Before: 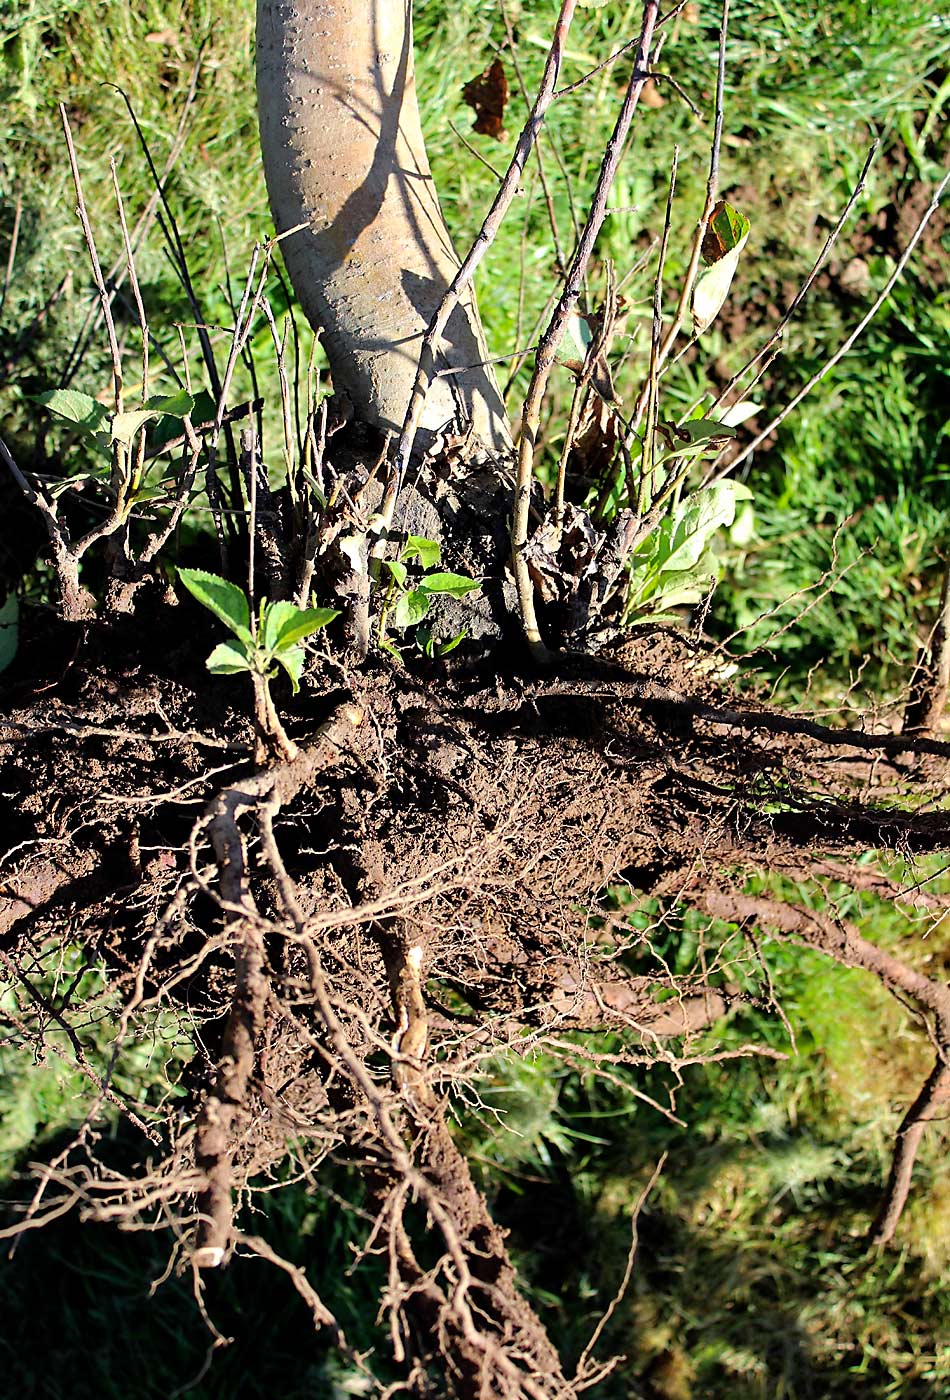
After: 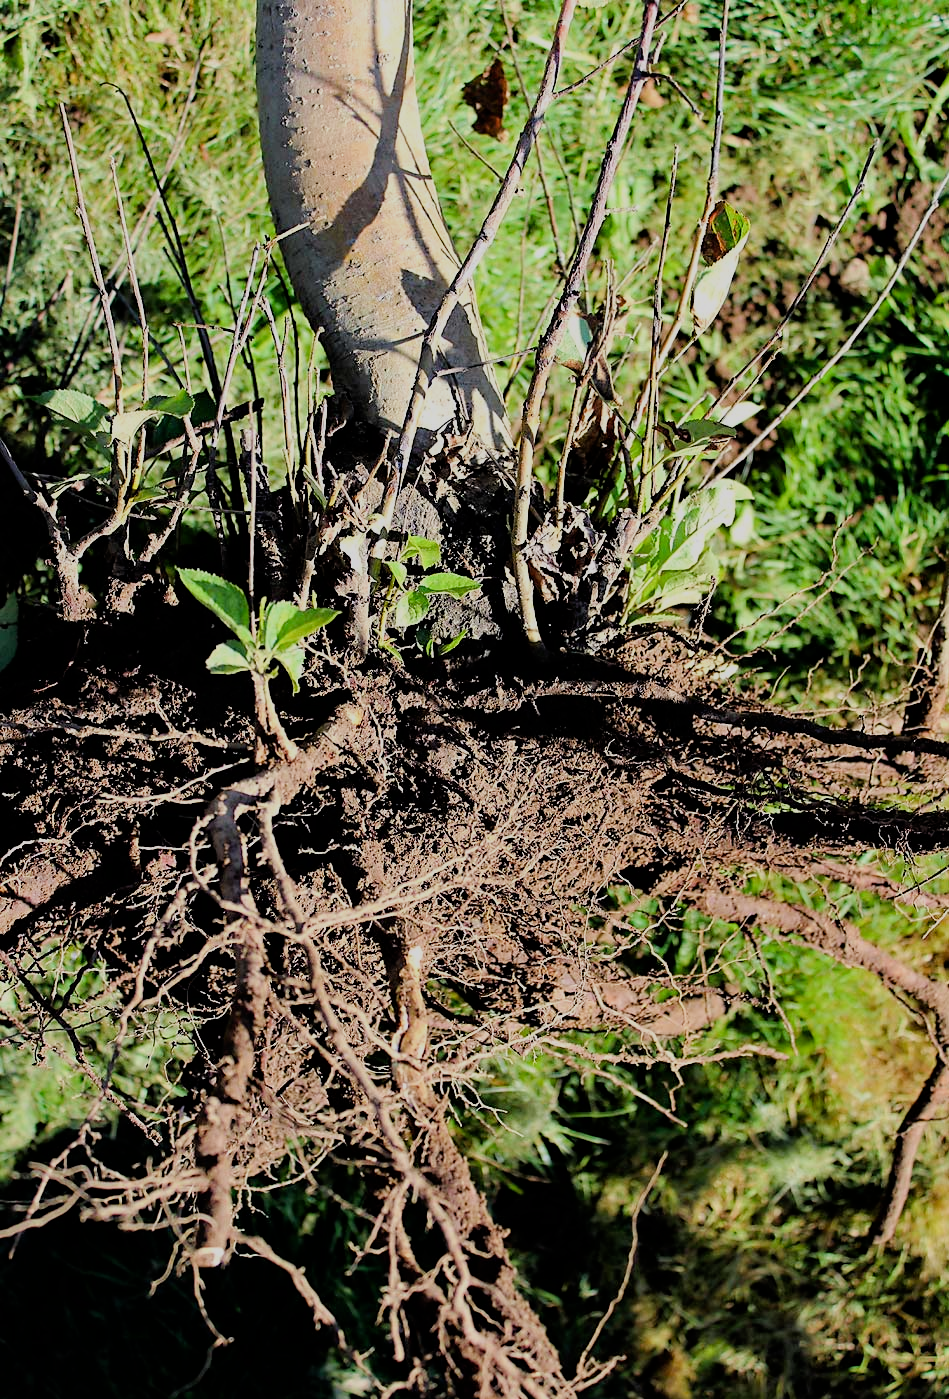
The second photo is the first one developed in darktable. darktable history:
filmic rgb: black relative exposure -7.65 EV, white relative exposure 4.56 EV, hardness 3.61
crop: left 0.033%
color balance rgb: linear chroma grading › global chroma 1.888%, linear chroma grading › mid-tones -1.308%, perceptual saturation grading › global saturation -1.988%, perceptual saturation grading › highlights -7.006%, perceptual saturation grading › mid-tones 7.522%, perceptual saturation grading › shadows 3.652%, global vibrance 20%
